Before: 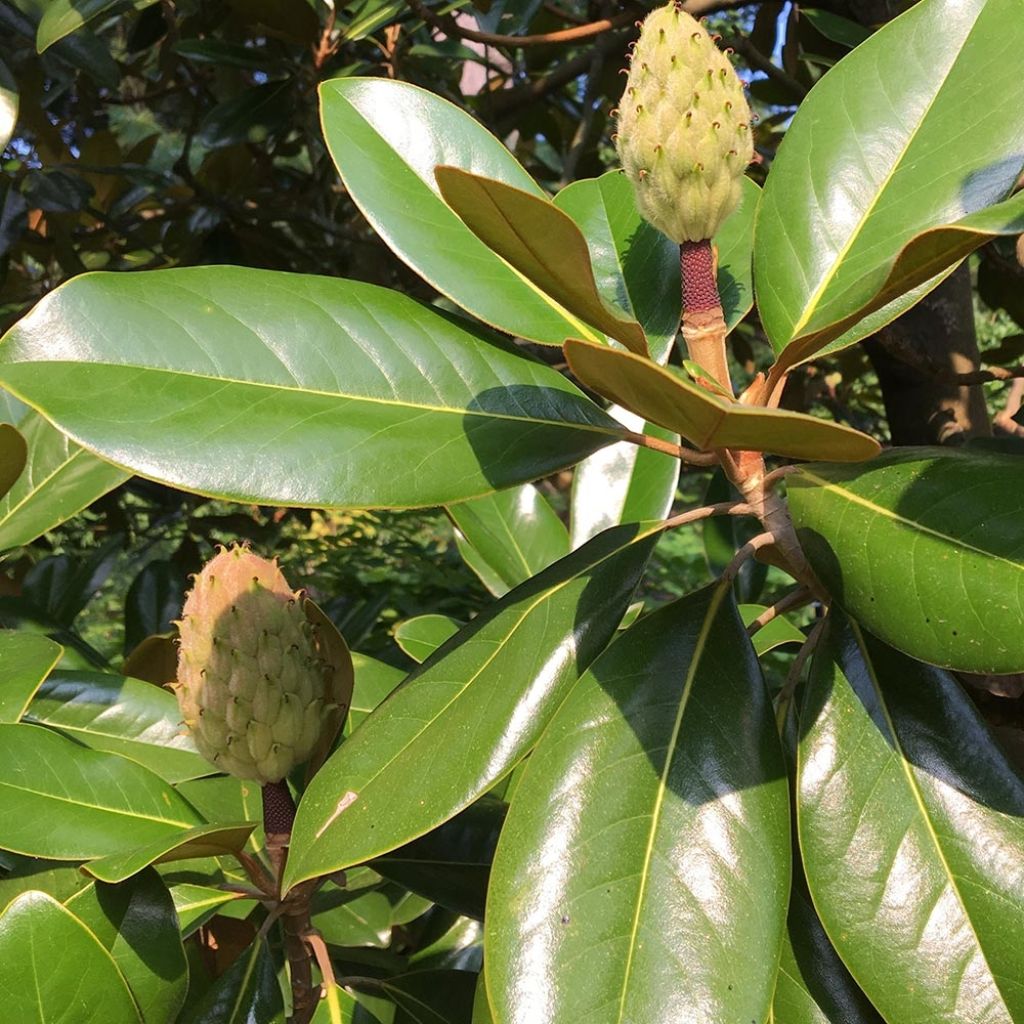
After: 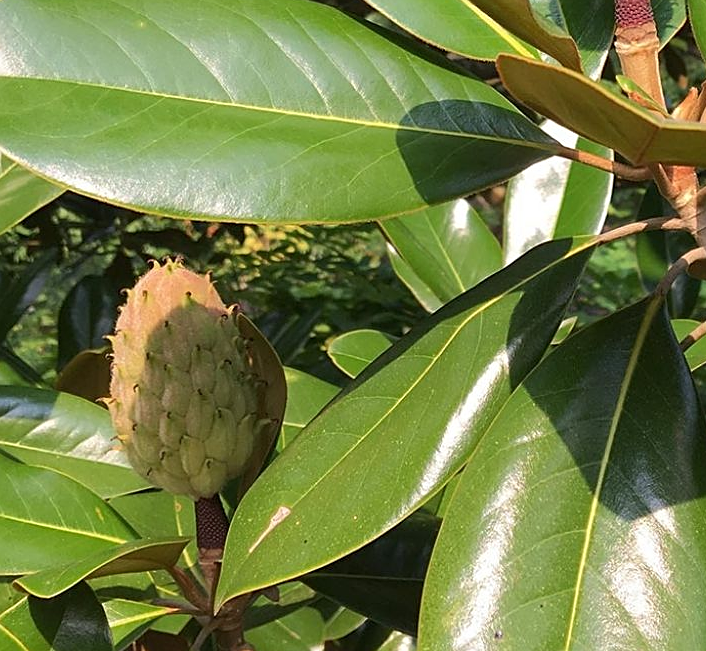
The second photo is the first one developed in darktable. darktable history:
sharpen: on, module defaults
crop: left 6.587%, top 27.861%, right 24.389%, bottom 8.541%
